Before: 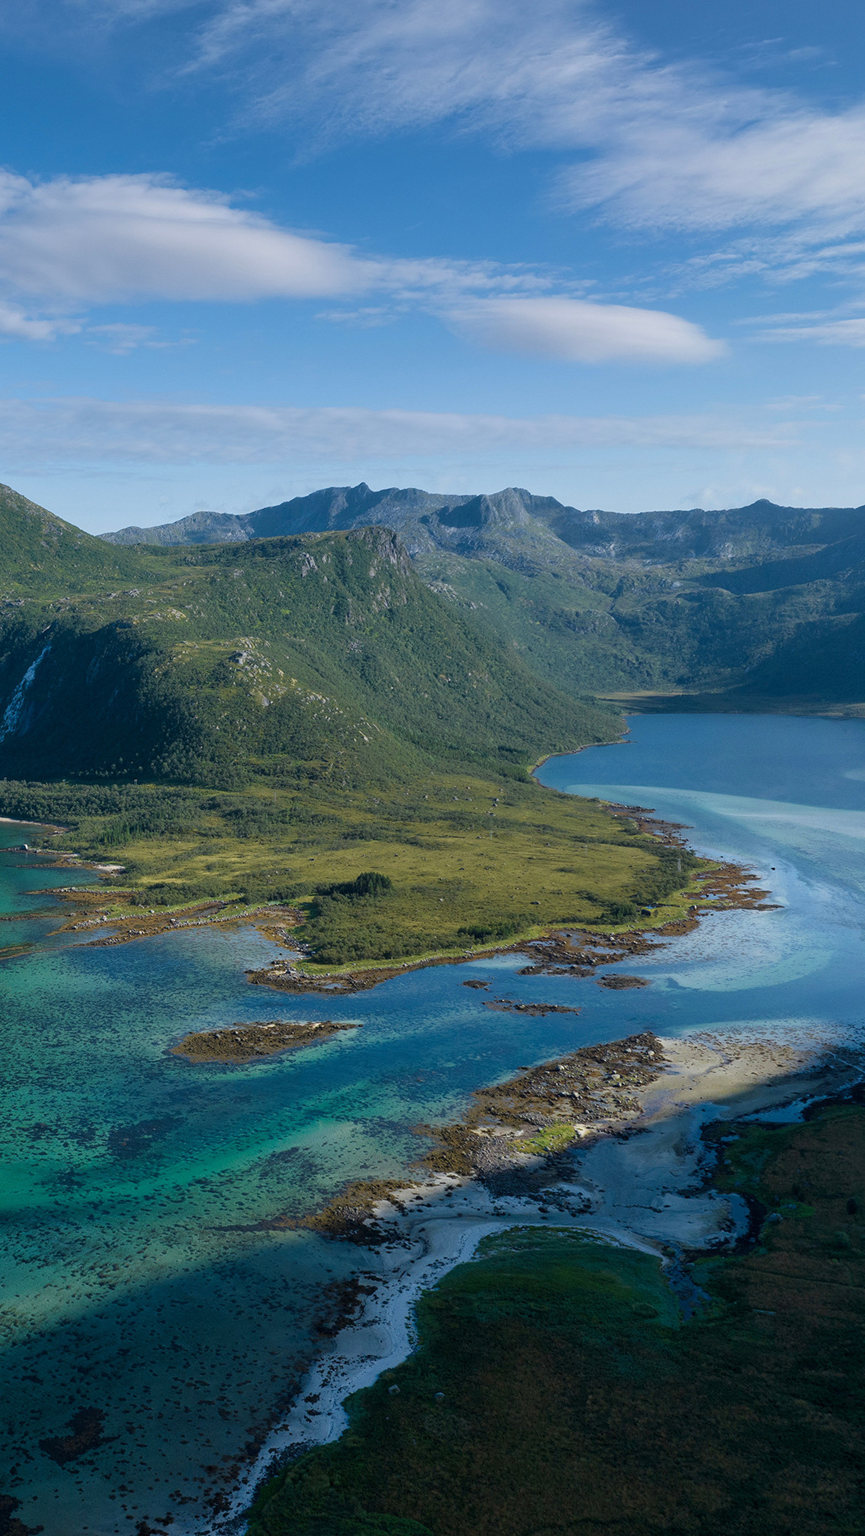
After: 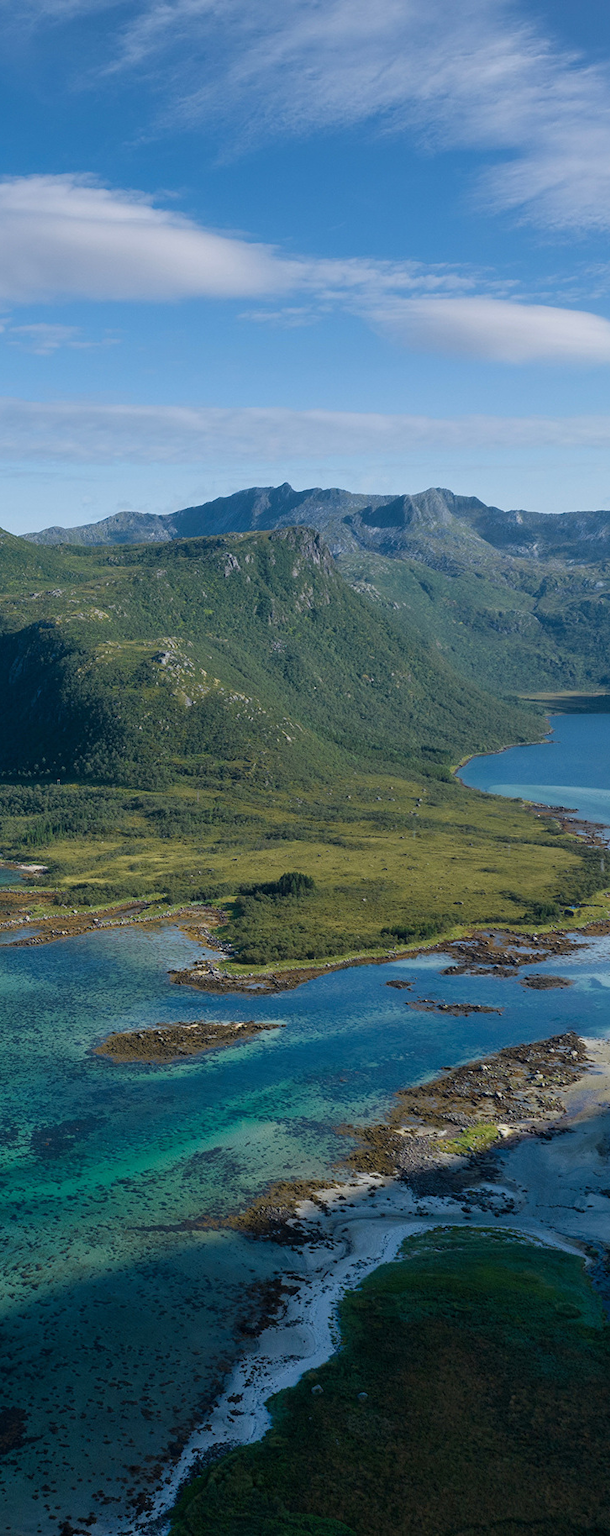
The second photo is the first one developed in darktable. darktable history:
crop and rotate: left 8.96%, right 20.395%
